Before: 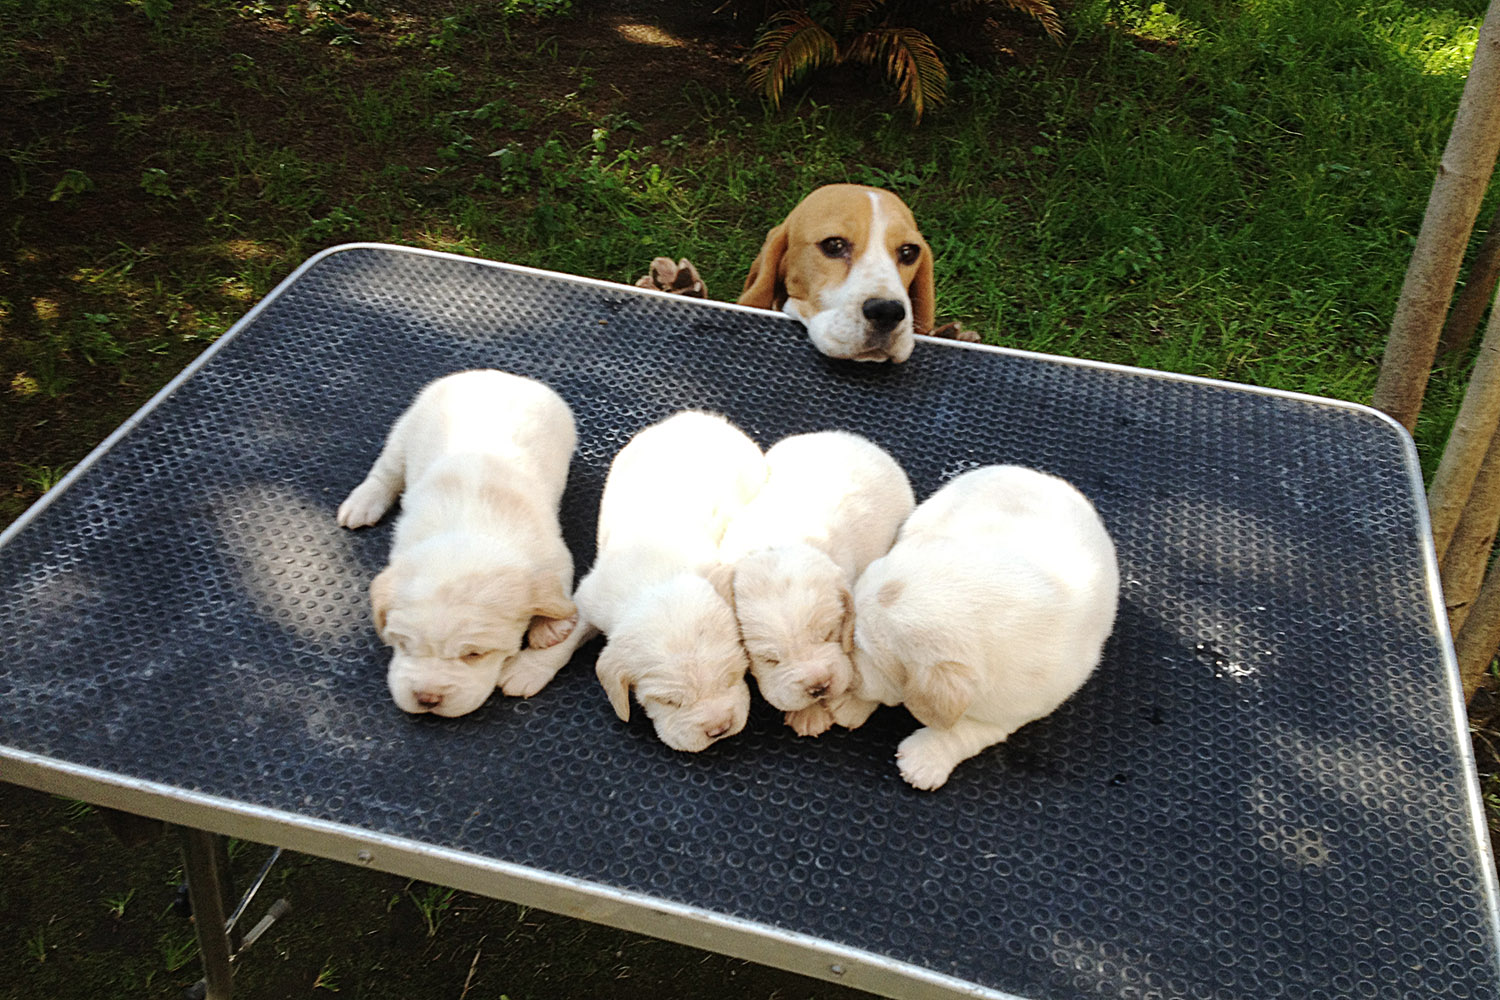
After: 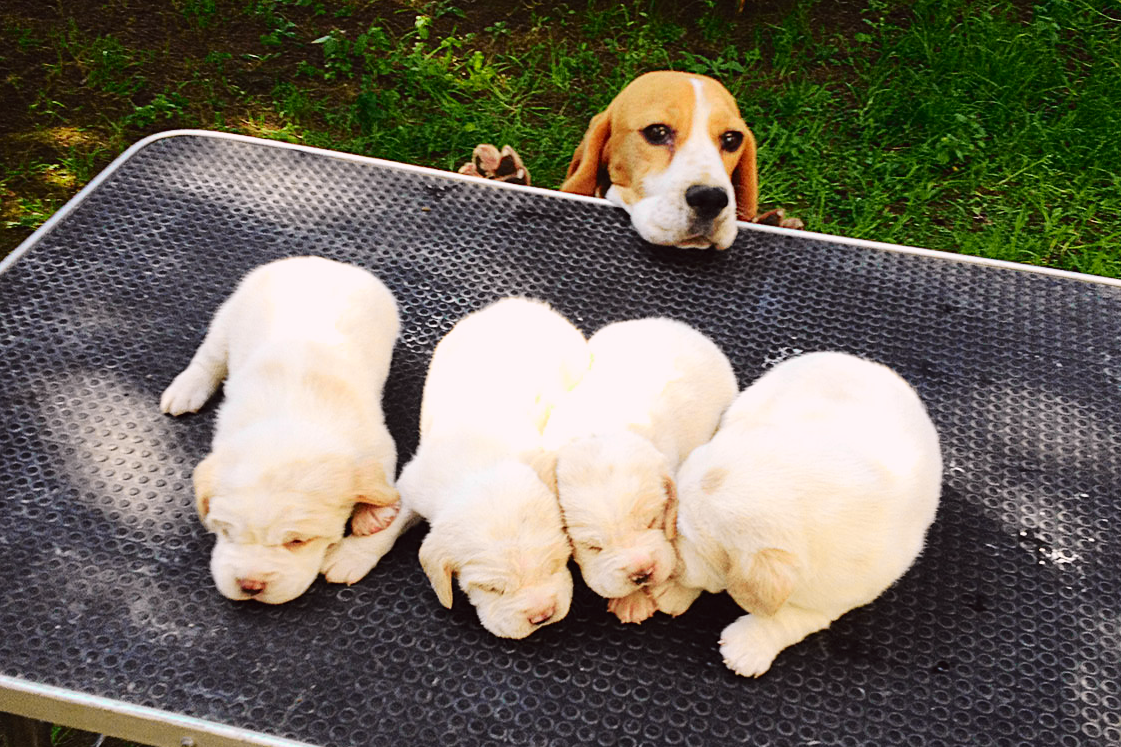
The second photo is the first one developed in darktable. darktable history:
crop and rotate: left 11.831%, top 11.346%, right 13.429%, bottom 13.899%
tone equalizer: on, module defaults
tone curve: curves: ch0 [(0, 0.012) (0.144, 0.137) (0.326, 0.386) (0.489, 0.573) (0.656, 0.763) (0.849, 0.902) (1, 0.974)]; ch1 [(0, 0) (0.366, 0.367) (0.475, 0.453) (0.487, 0.501) (0.519, 0.527) (0.544, 0.579) (0.562, 0.619) (0.622, 0.694) (1, 1)]; ch2 [(0, 0) (0.333, 0.346) (0.375, 0.375) (0.424, 0.43) (0.476, 0.492) (0.502, 0.503) (0.533, 0.541) (0.572, 0.615) (0.605, 0.656) (0.641, 0.709) (1, 1)], color space Lab, independent channels, preserve colors none
